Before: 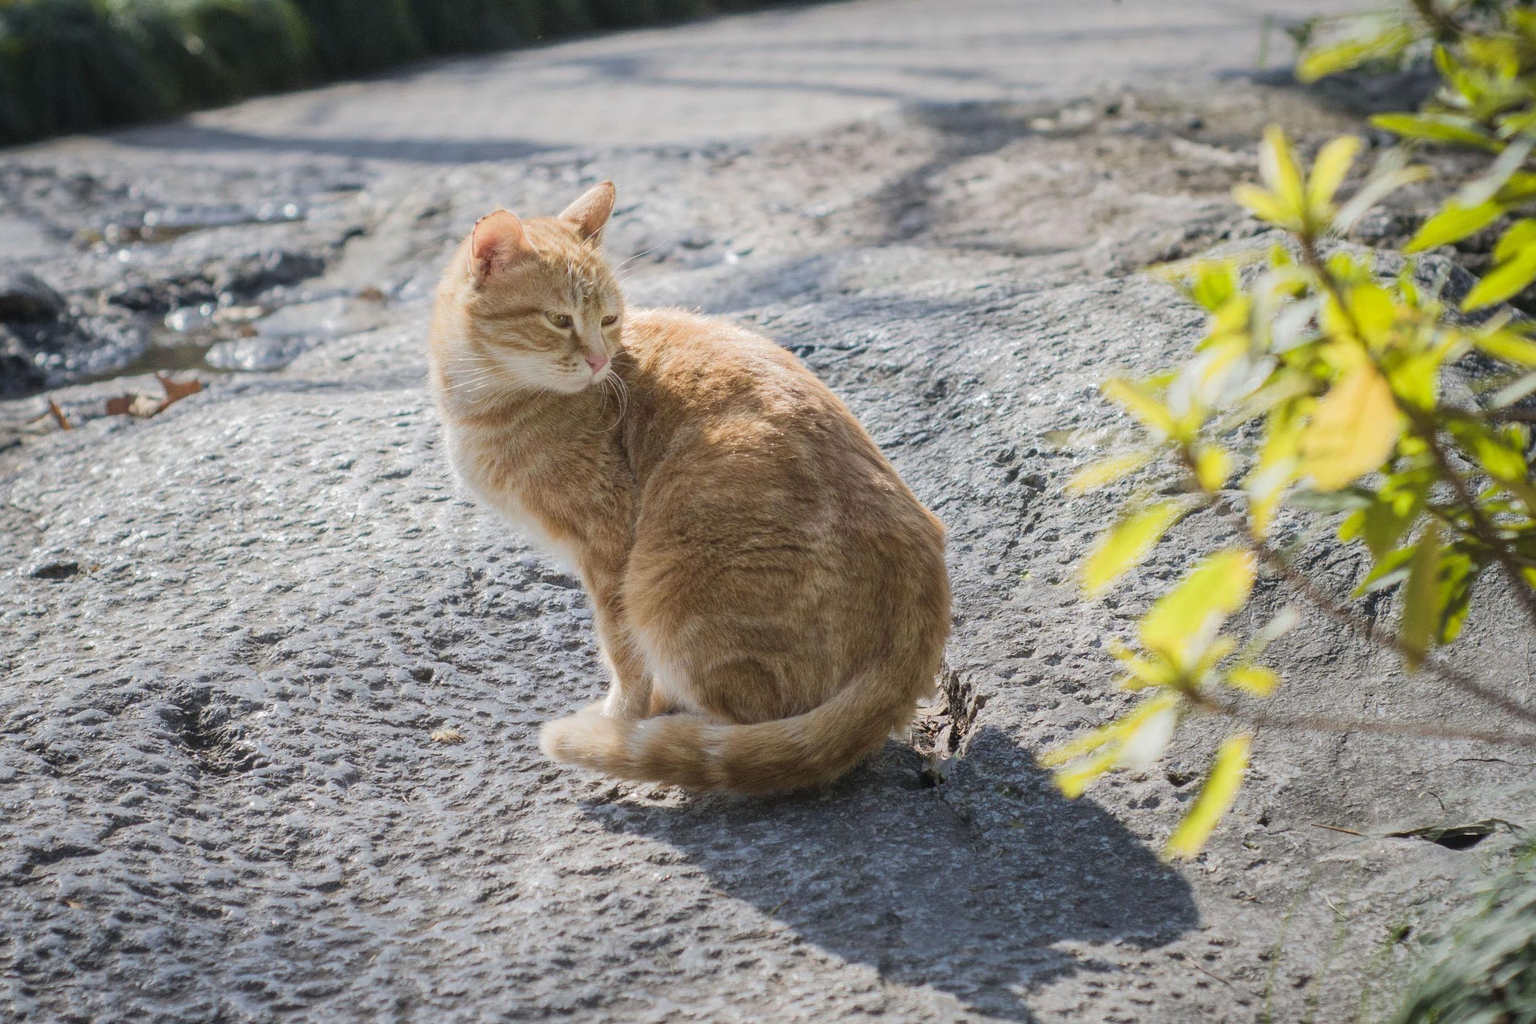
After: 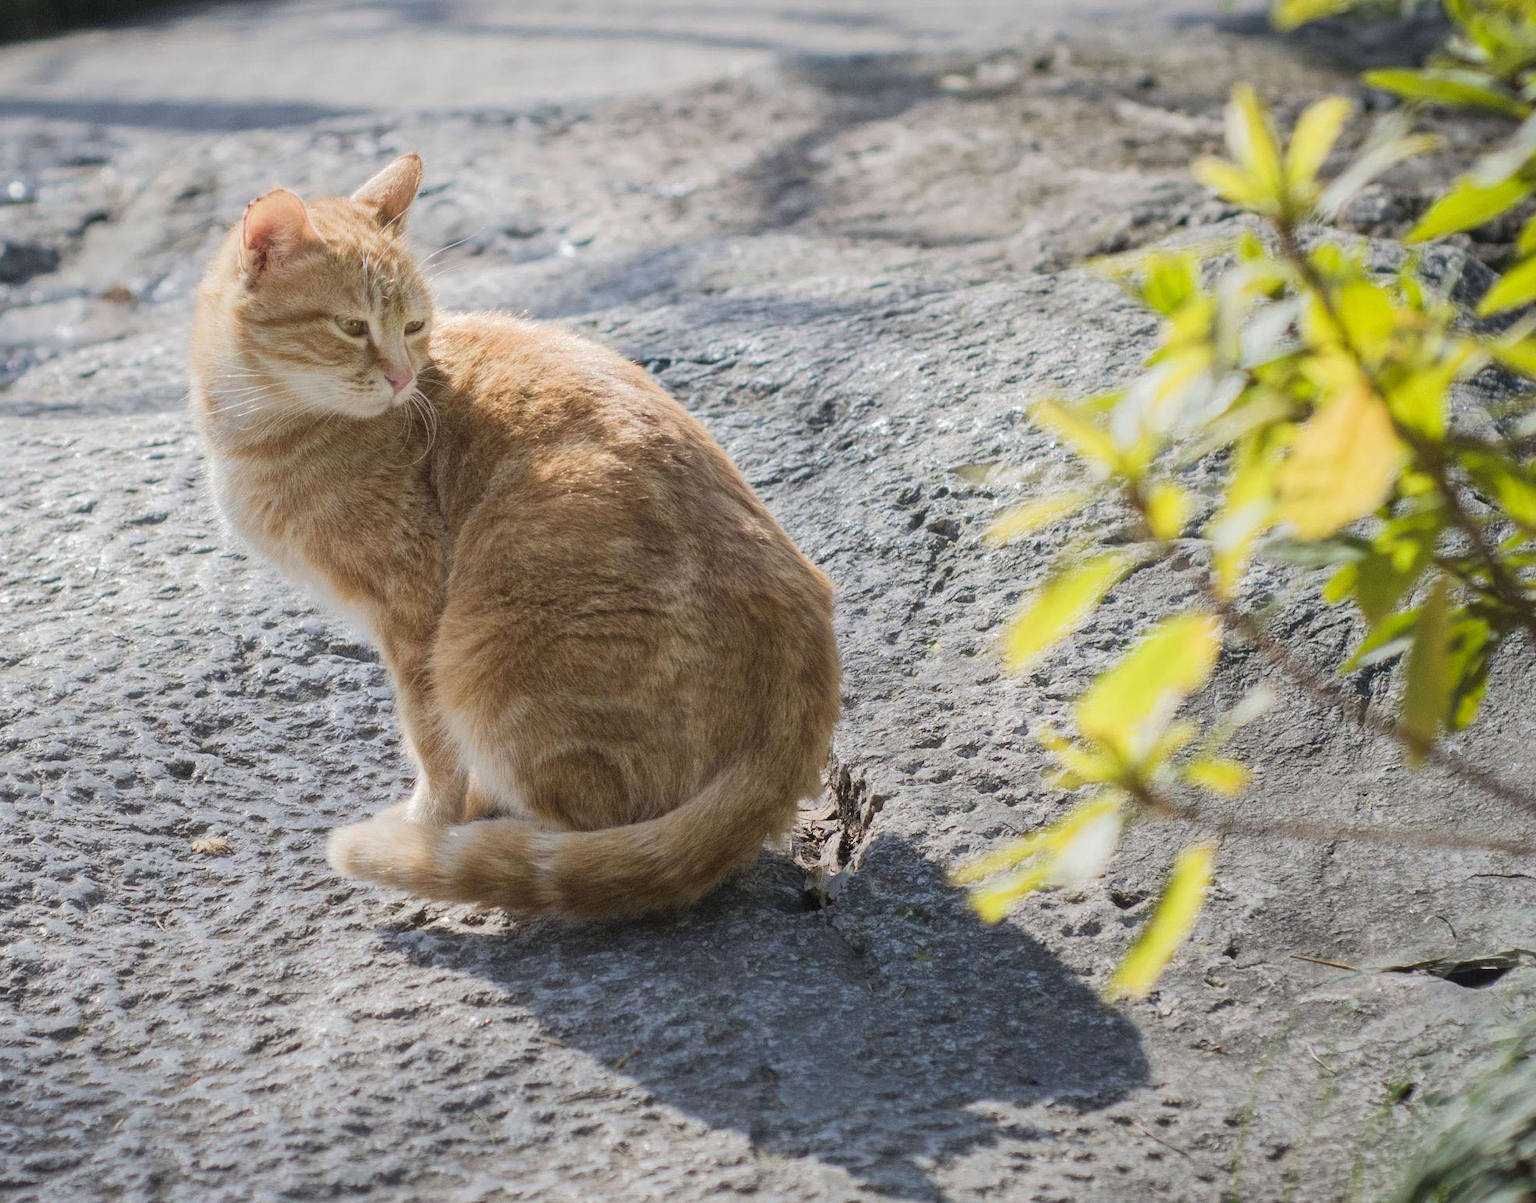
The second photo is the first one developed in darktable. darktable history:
crop and rotate: left 18.087%, top 5.785%, right 1.747%
